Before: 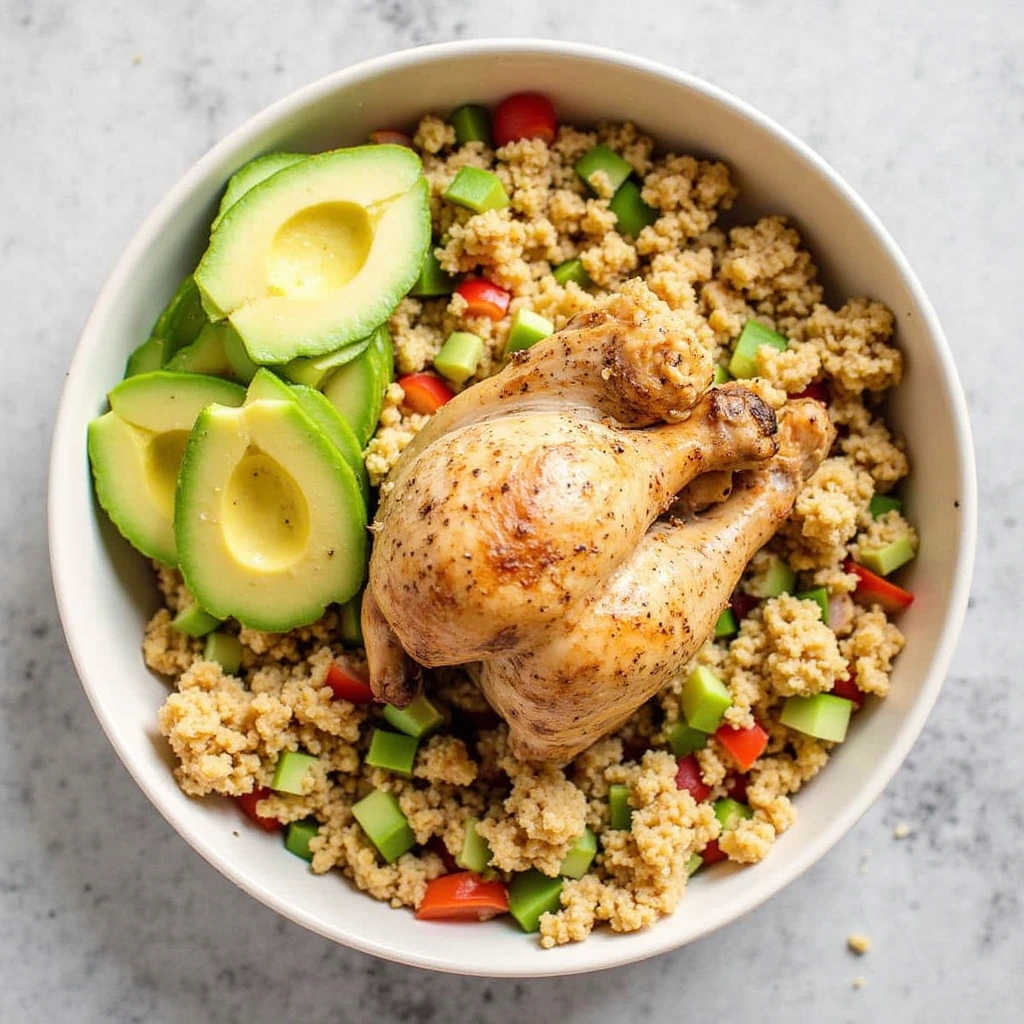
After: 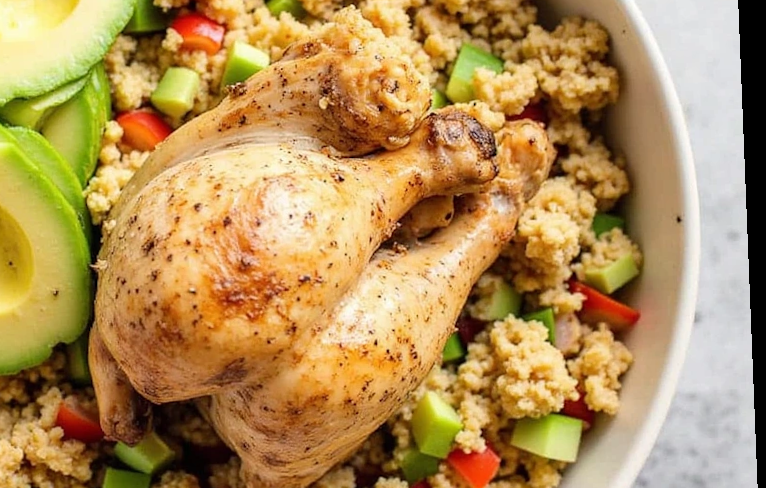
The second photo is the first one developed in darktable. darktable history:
crop and rotate: left 27.938%, top 27.046%, bottom 27.046%
rotate and perspective: rotation -2.29°, automatic cropping off
